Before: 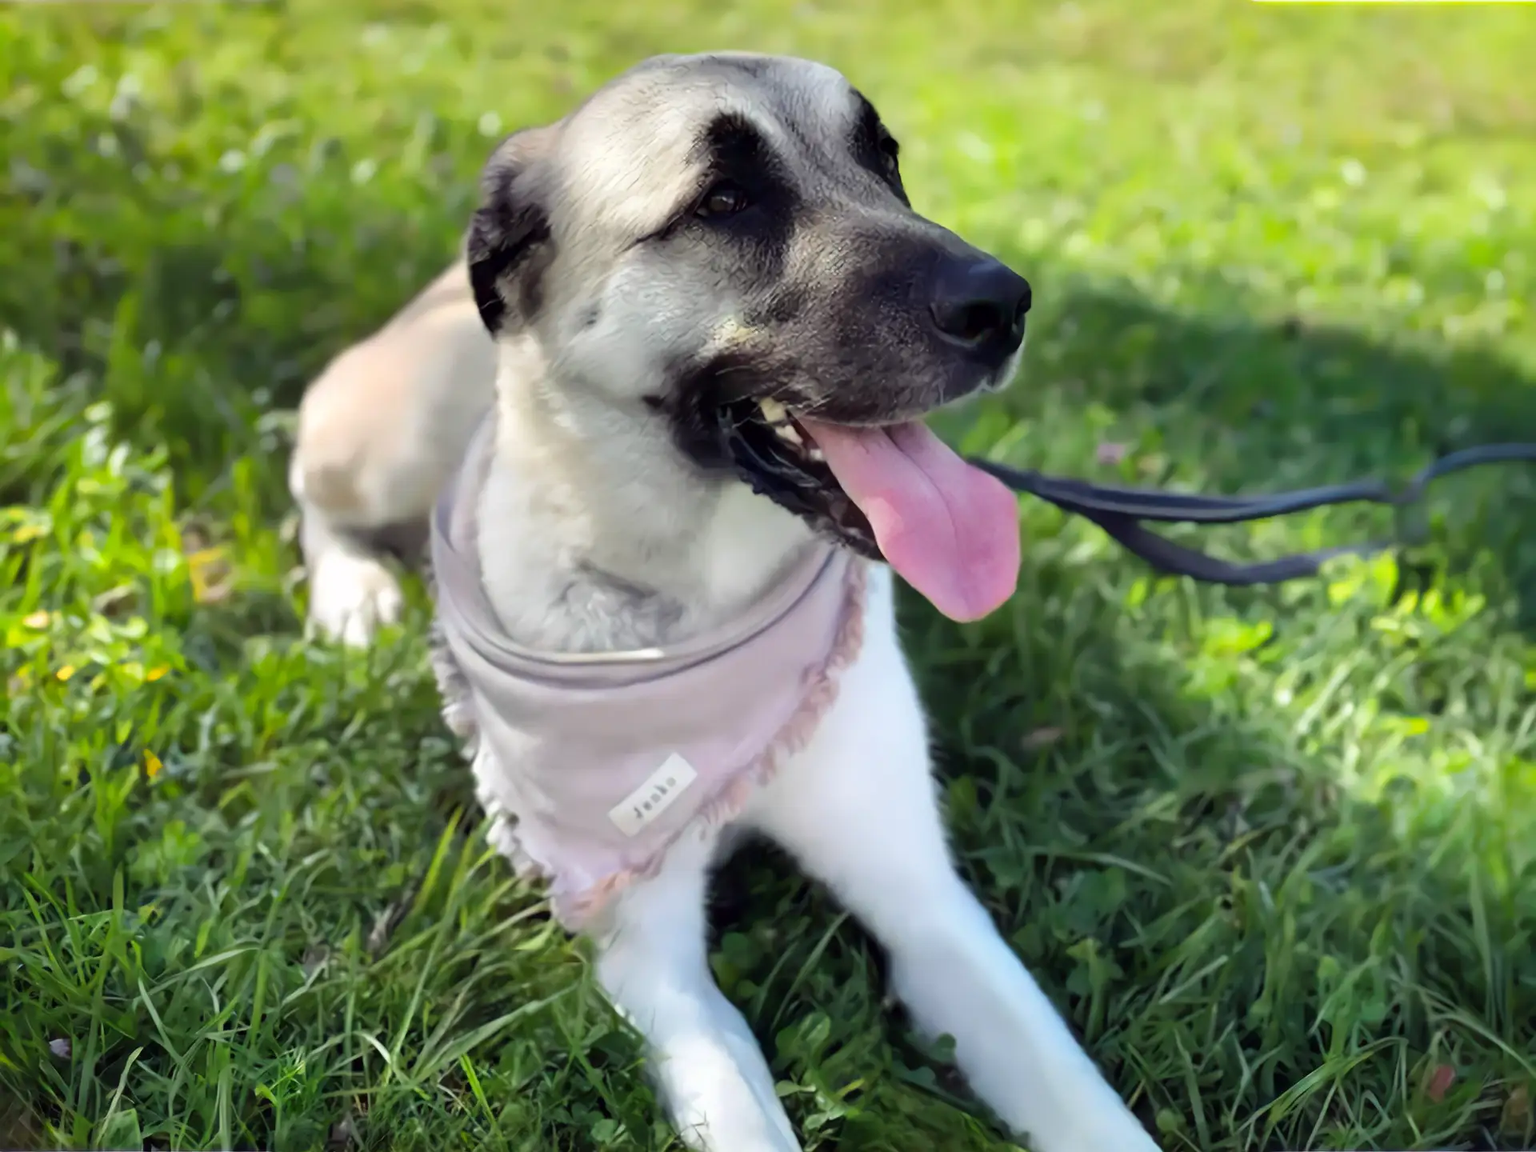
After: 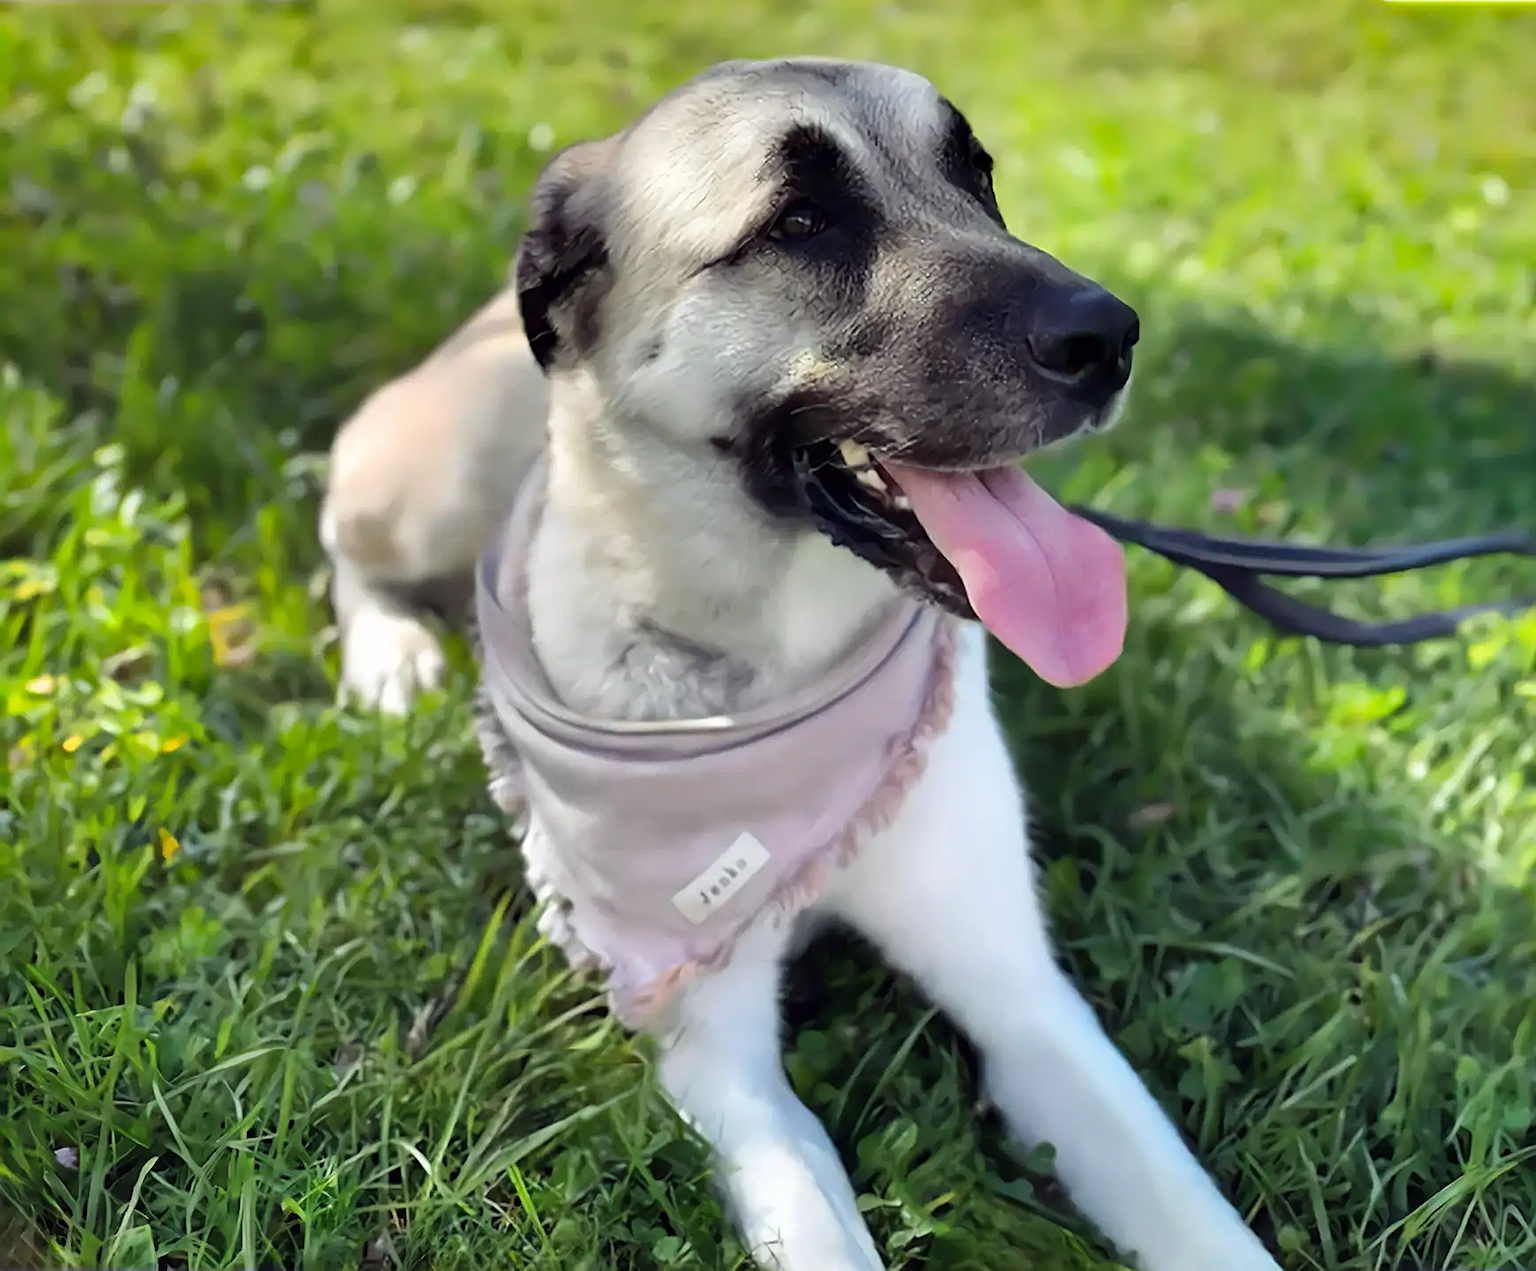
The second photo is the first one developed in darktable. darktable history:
shadows and highlights: soften with gaussian
sharpen: on, module defaults
crop: right 9.477%, bottom 0.036%
